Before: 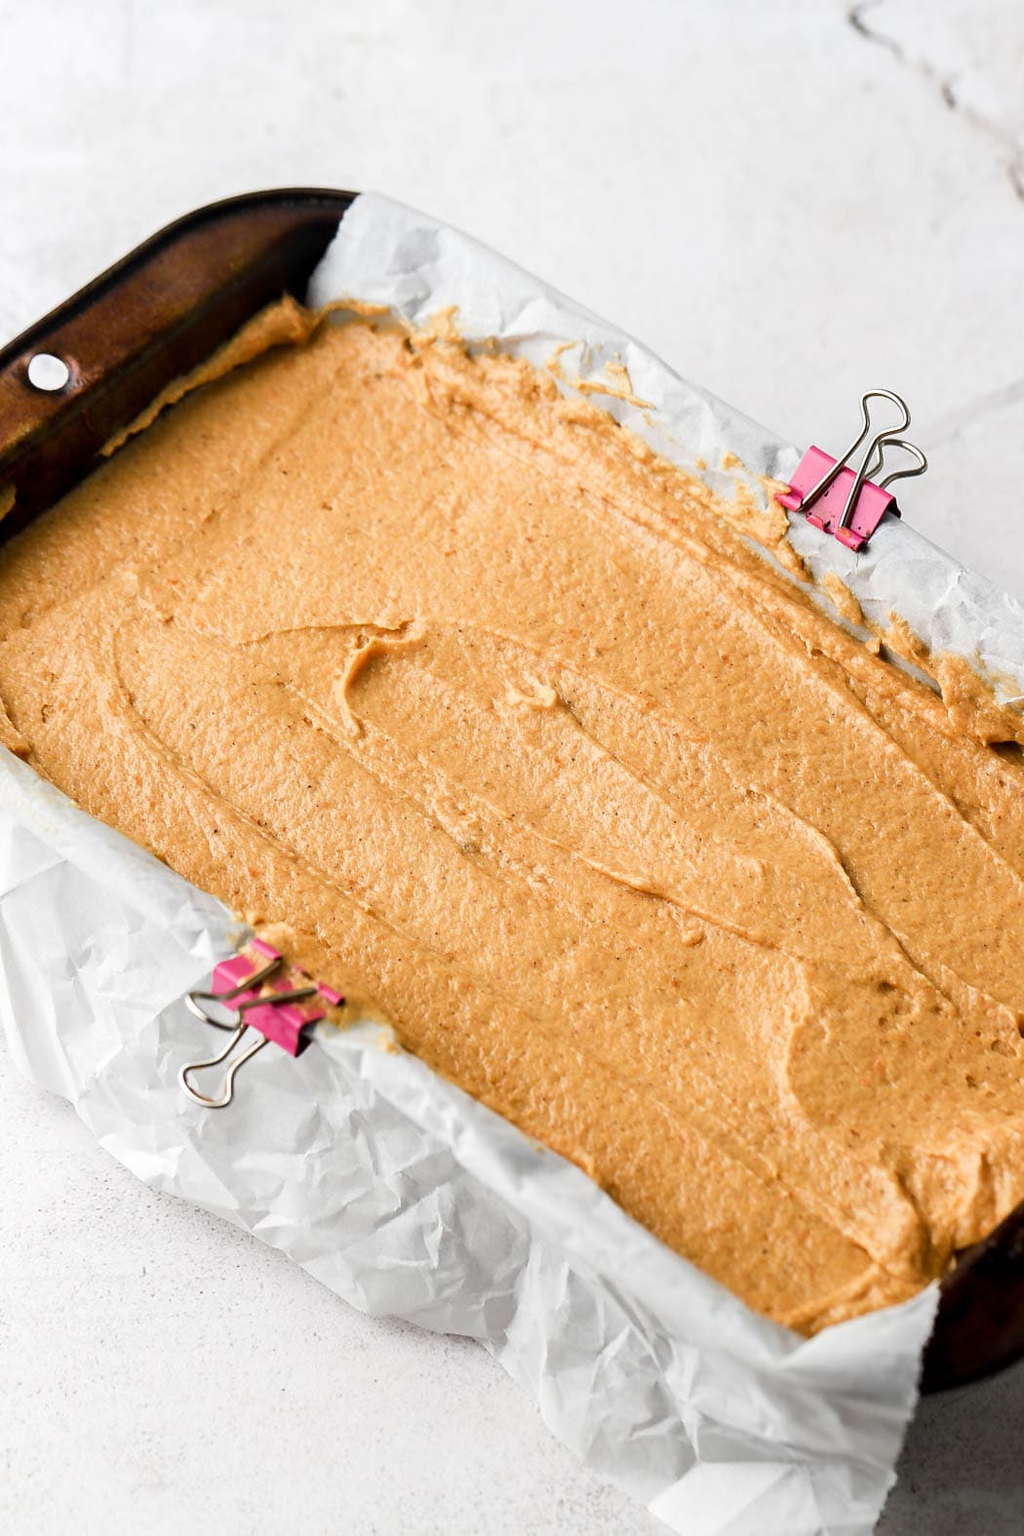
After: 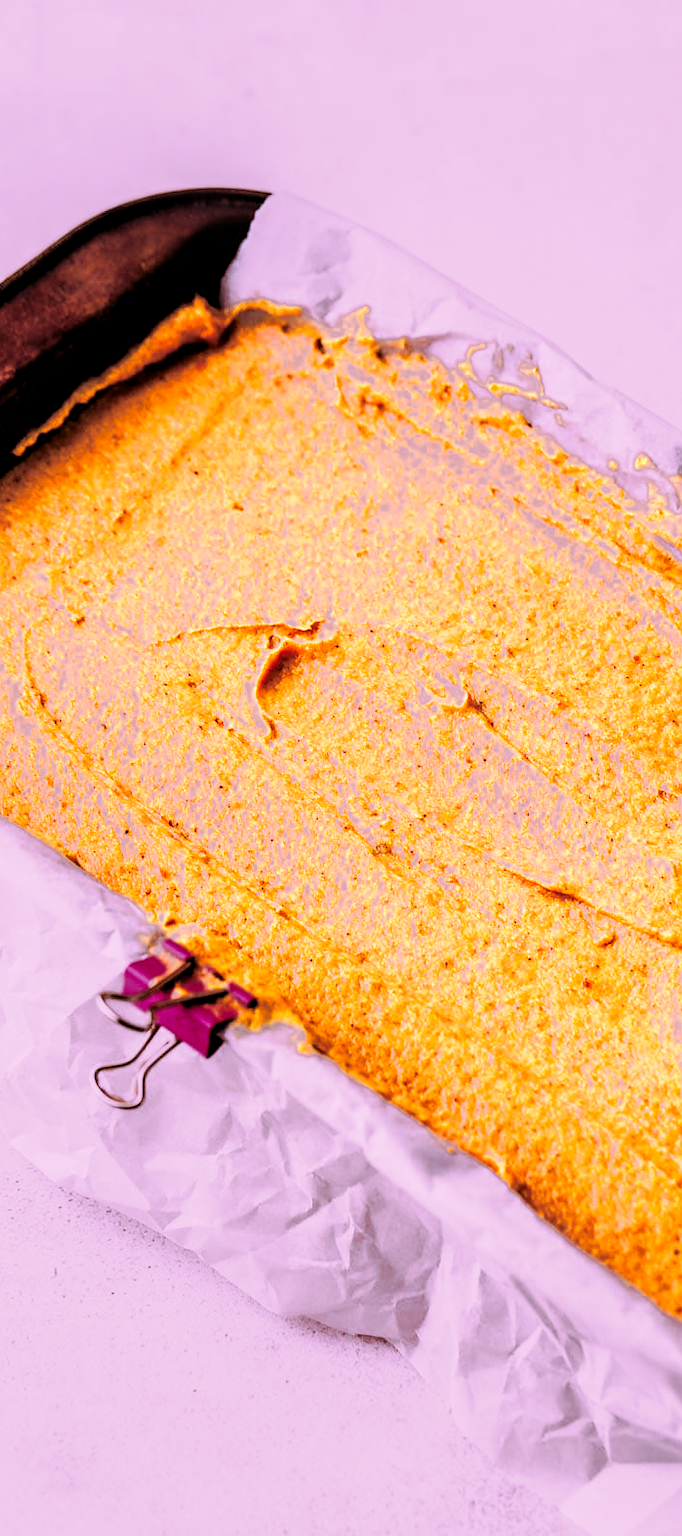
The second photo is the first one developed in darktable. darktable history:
split-toning: on, module defaults
crop and rotate: left 8.786%, right 24.548%
local contrast: highlights 60%, shadows 60%, detail 160%
tone curve: curves: ch0 [(0, 0) (0.003, 0.001) (0.011, 0.004) (0.025, 0.011) (0.044, 0.021) (0.069, 0.028) (0.1, 0.036) (0.136, 0.051) (0.177, 0.085) (0.224, 0.127) (0.277, 0.193) (0.335, 0.266) (0.399, 0.338) (0.468, 0.419) (0.543, 0.504) (0.623, 0.593) (0.709, 0.689) (0.801, 0.784) (0.898, 0.888) (1, 1)], preserve colors none
color zones: curves: ch0 [(0.004, 0.306) (0.107, 0.448) (0.252, 0.656) (0.41, 0.398) (0.595, 0.515) (0.768, 0.628)]; ch1 [(0.07, 0.323) (0.151, 0.452) (0.252, 0.608) (0.346, 0.221) (0.463, 0.189) (0.61, 0.368) (0.735, 0.395) (0.921, 0.412)]; ch2 [(0, 0.476) (0.132, 0.512) (0.243, 0.512) (0.397, 0.48) (0.522, 0.376) (0.634, 0.536) (0.761, 0.46)]
color correction: highlights a* 19.5, highlights b* -11.53, saturation 1.69
base curve: curves: ch0 [(0, 0) (0.088, 0.125) (0.176, 0.251) (0.354, 0.501) (0.613, 0.749) (1, 0.877)], preserve colors none
